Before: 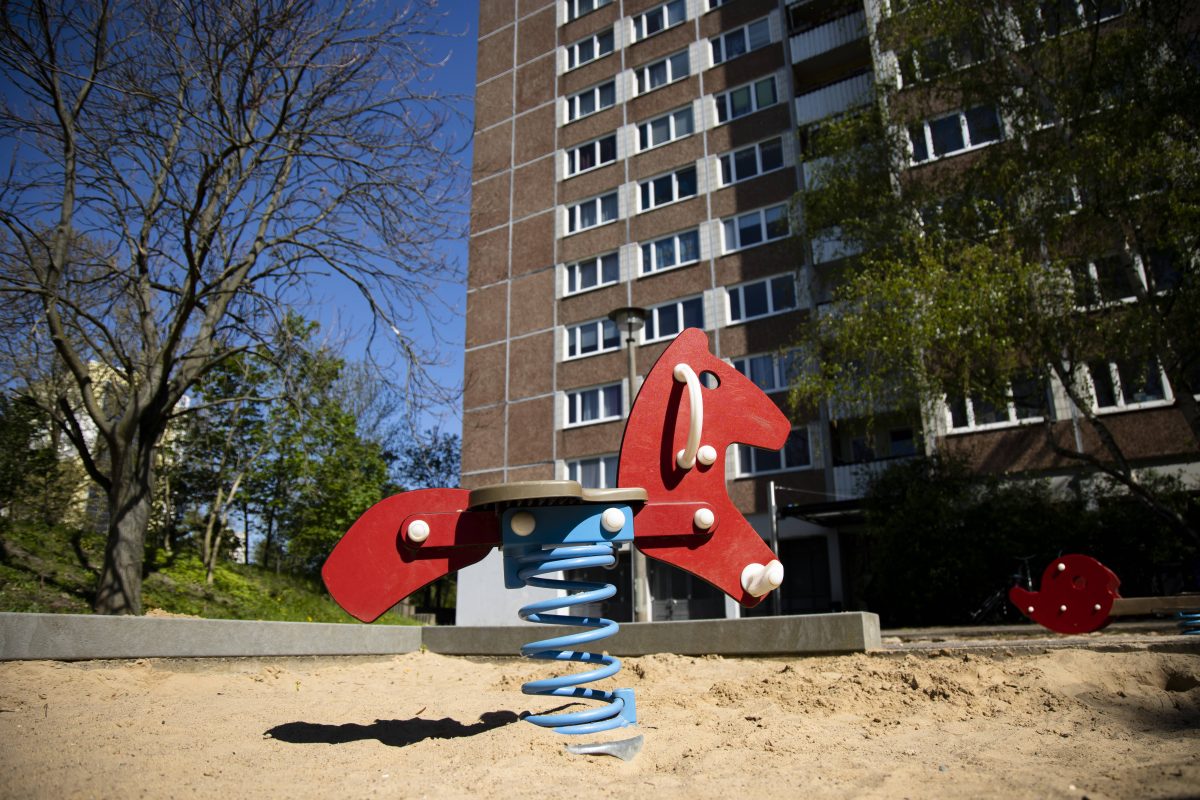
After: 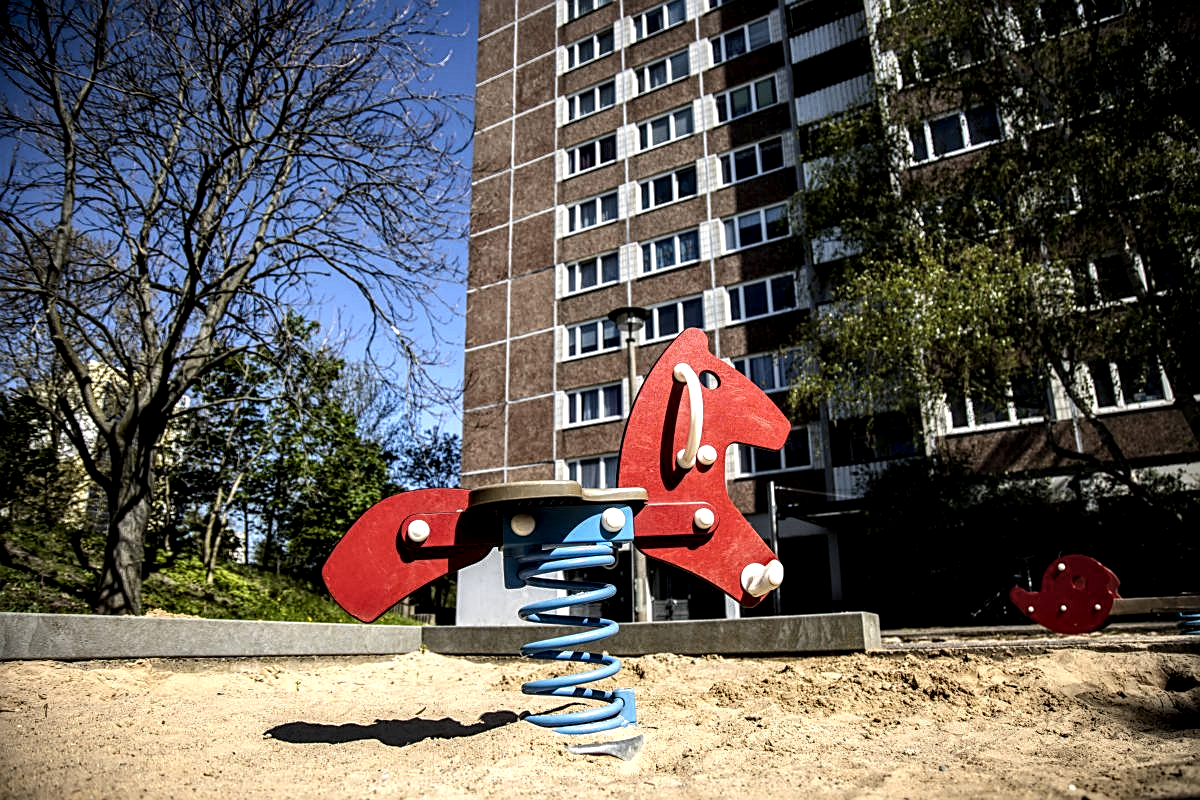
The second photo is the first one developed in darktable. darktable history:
tone equalizer: -8 EV -0.417 EV, -7 EV -0.389 EV, -6 EV -0.333 EV, -5 EV -0.222 EV, -3 EV 0.222 EV, -2 EV 0.333 EV, -1 EV 0.389 EV, +0 EV 0.417 EV, edges refinement/feathering 500, mask exposure compensation -1.25 EV, preserve details no
sharpen: on, module defaults
exposure: exposure 0 EV, compensate highlight preservation false
local contrast: highlights 19%, detail 186%
